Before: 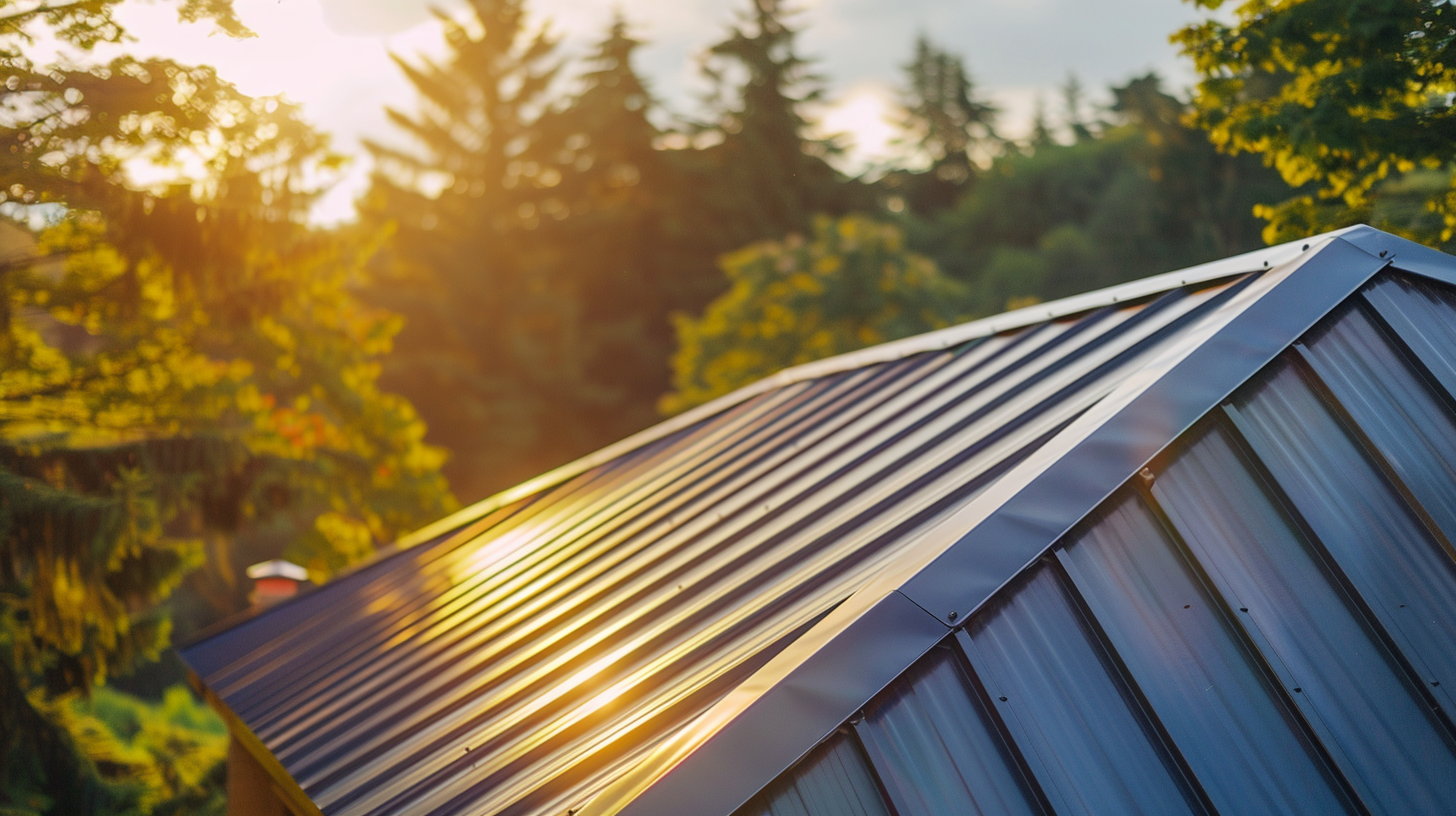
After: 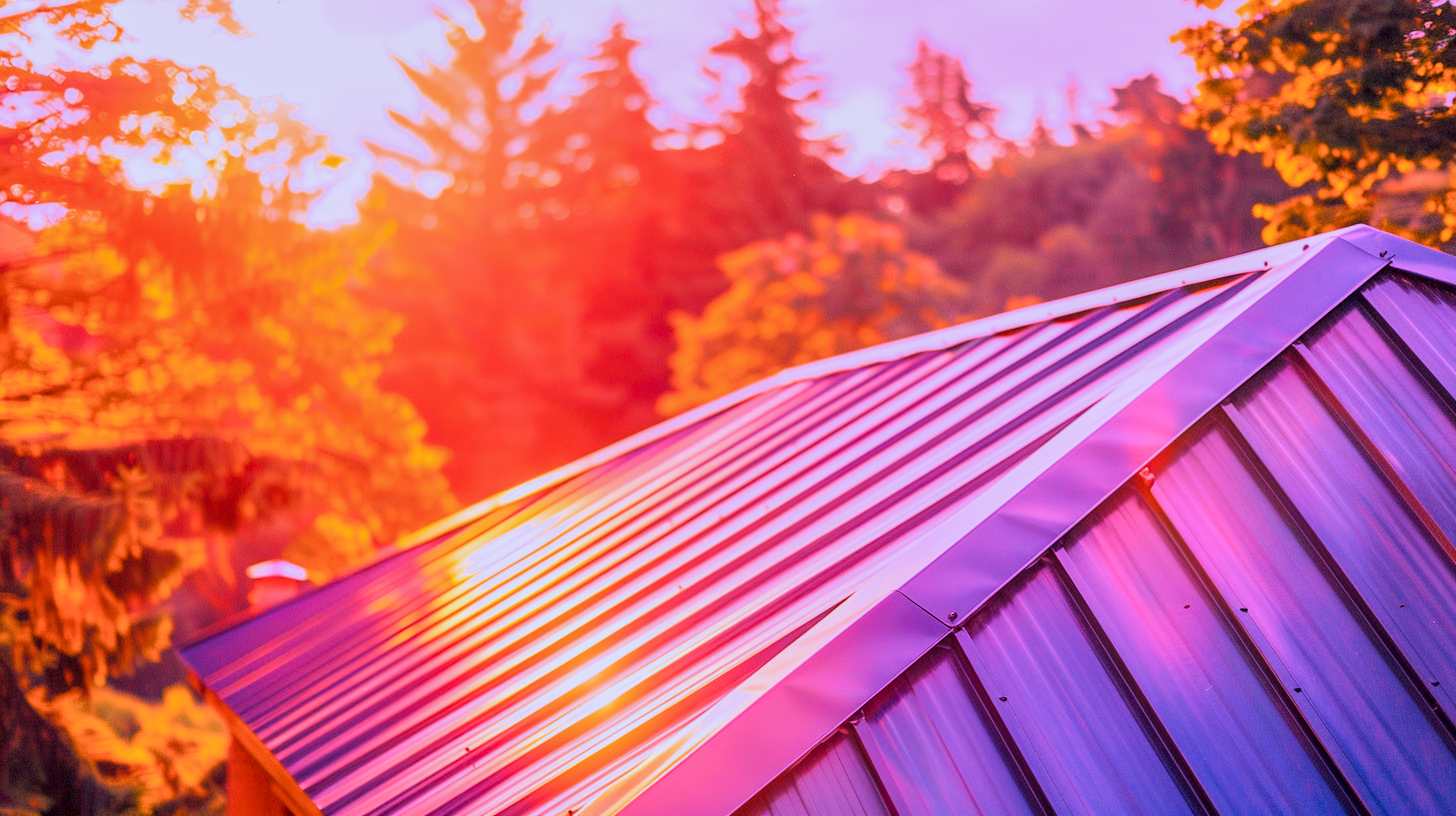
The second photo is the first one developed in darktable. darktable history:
white balance: red 2.229, blue 1.46
color calibration "scene-referred default": x 0.37, y 0.382, temperature 4313.32 K
filmic rgb "scene-referred default": black relative exposure -7.65 EV, white relative exposure 4.56 EV, hardness 3.61
local contrast: on, module defaults
raw chromatic aberrations: on, module defaults
color balance rgb: perceptual saturation grading › global saturation 25%, global vibrance 20%
exposure: black level correction 0.001, exposure 0.5 EV, compensate exposure bias true, compensate highlight preservation false
highlight reconstruction: method reconstruct color, iterations 1, diameter of reconstruction 64 px
hot pixels: on, module defaults
lens correction: scale 1.01, crop 1, focal 85, aperture 2.8, distance 10.02, camera "Canon EOS RP", lens "Canon RF 85mm F2 MACRO IS STM"
tone equalizer "mask blending: all purposes": on, module defaults
raw denoise: x [[0, 0.25, 0.5, 0.75, 1] ×4]
